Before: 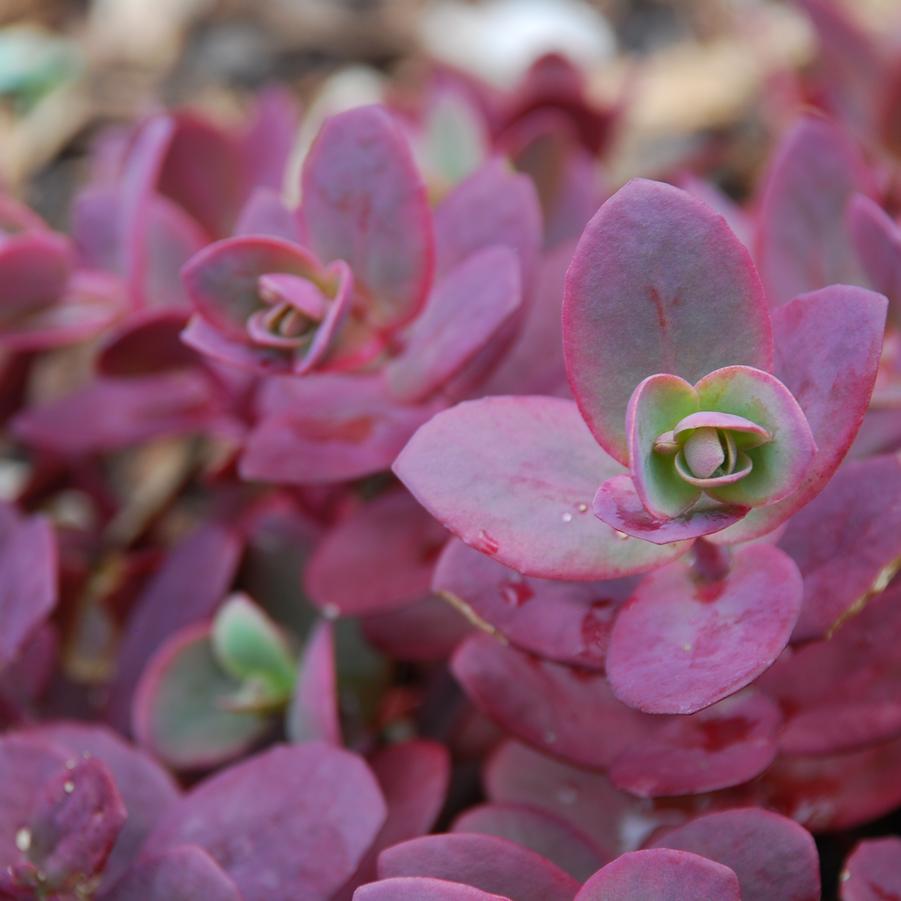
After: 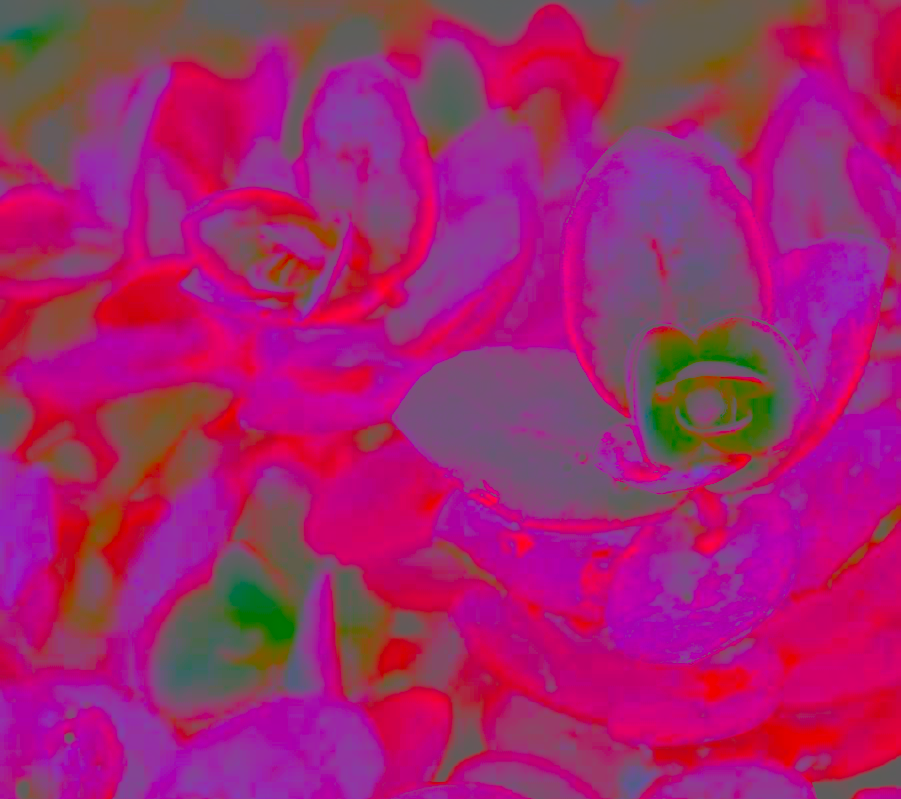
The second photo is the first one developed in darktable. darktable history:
sharpen: on, module defaults
contrast brightness saturation: contrast -0.99, brightness -0.17, saturation 0.75
base curve: curves: ch0 [(0, 0) (0.012, 0.01) (0.073, 0.168) (0.31, 0.711) (0.645, 0.957) (1, 1)], preserve colors none
bloom: size 15%, threshold 97%, strength 7%
crop and rotate: top 5.609%, bottom 5.609%
